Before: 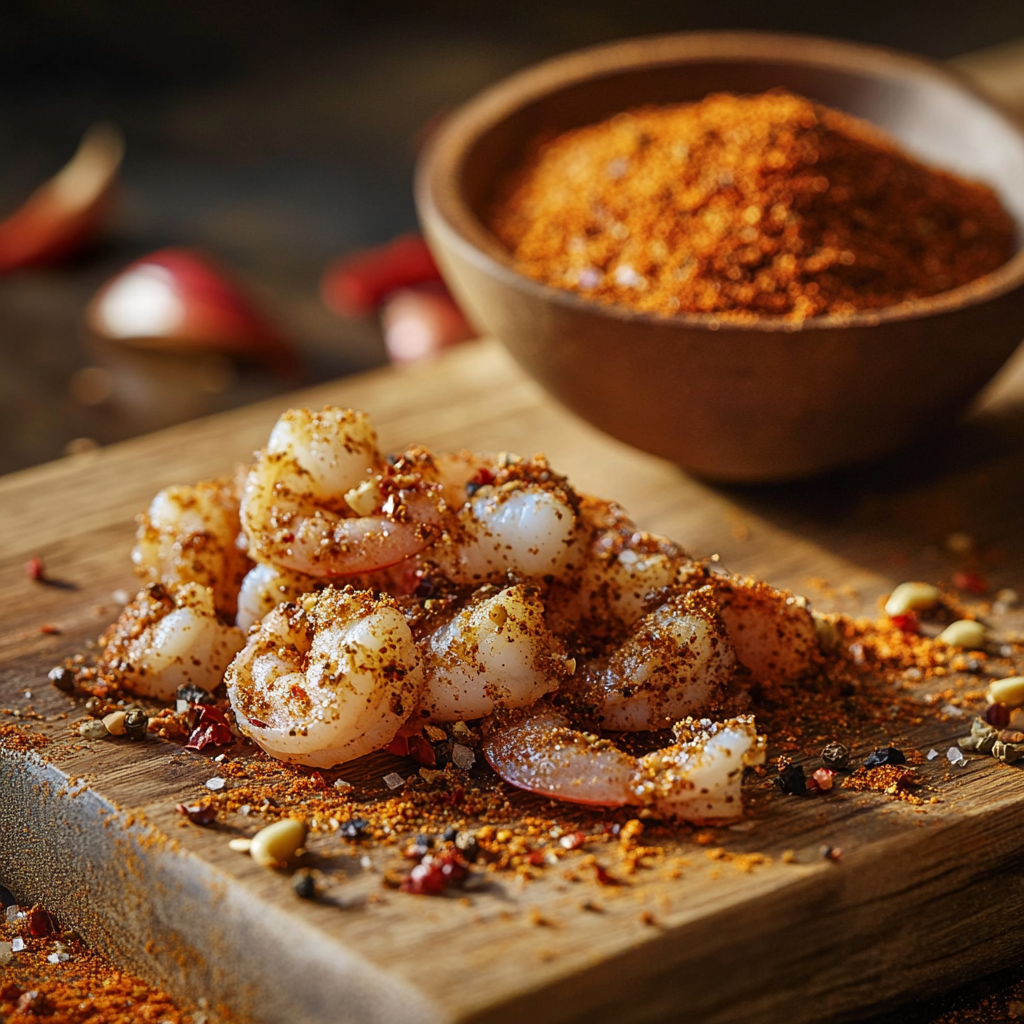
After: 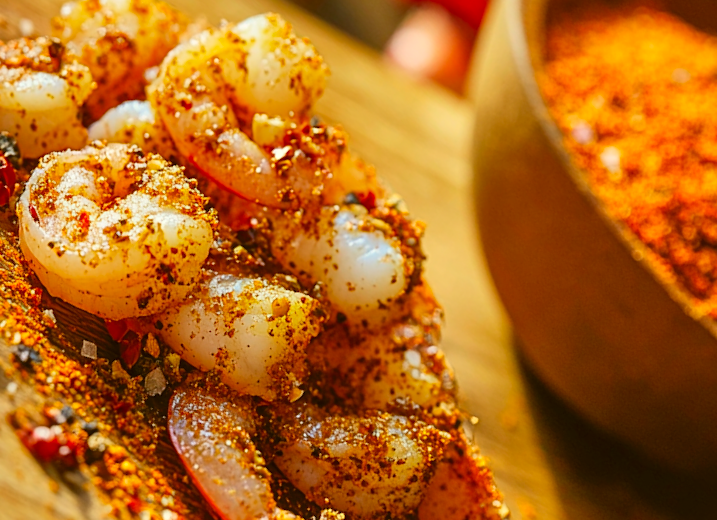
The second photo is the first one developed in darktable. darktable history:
crop and rotate: angle -45.05°, top 16.394%, right 0.921%, bottom 11.71%
color correction: highlights a* -1.45, highlights b* 10.36, shadows a* 0.425, shadows b* 18.84
contrast brightness saturation: contrast 0.065, brightness 0.17, saturation 0.408
